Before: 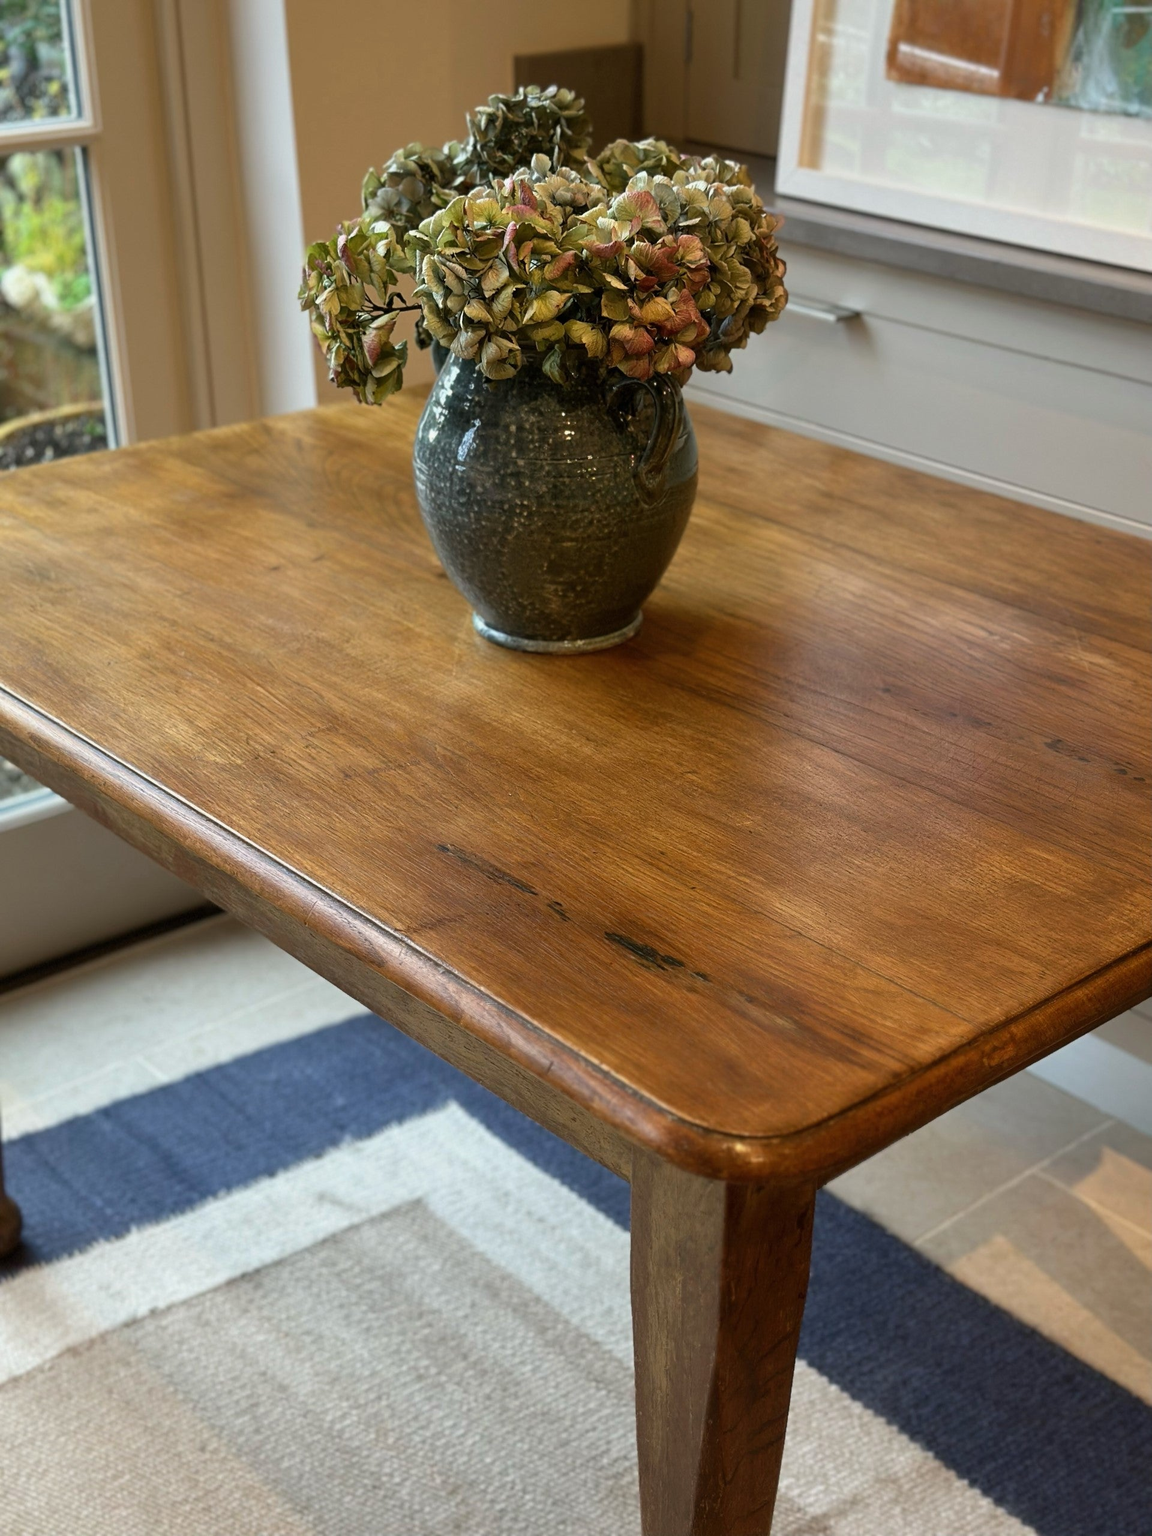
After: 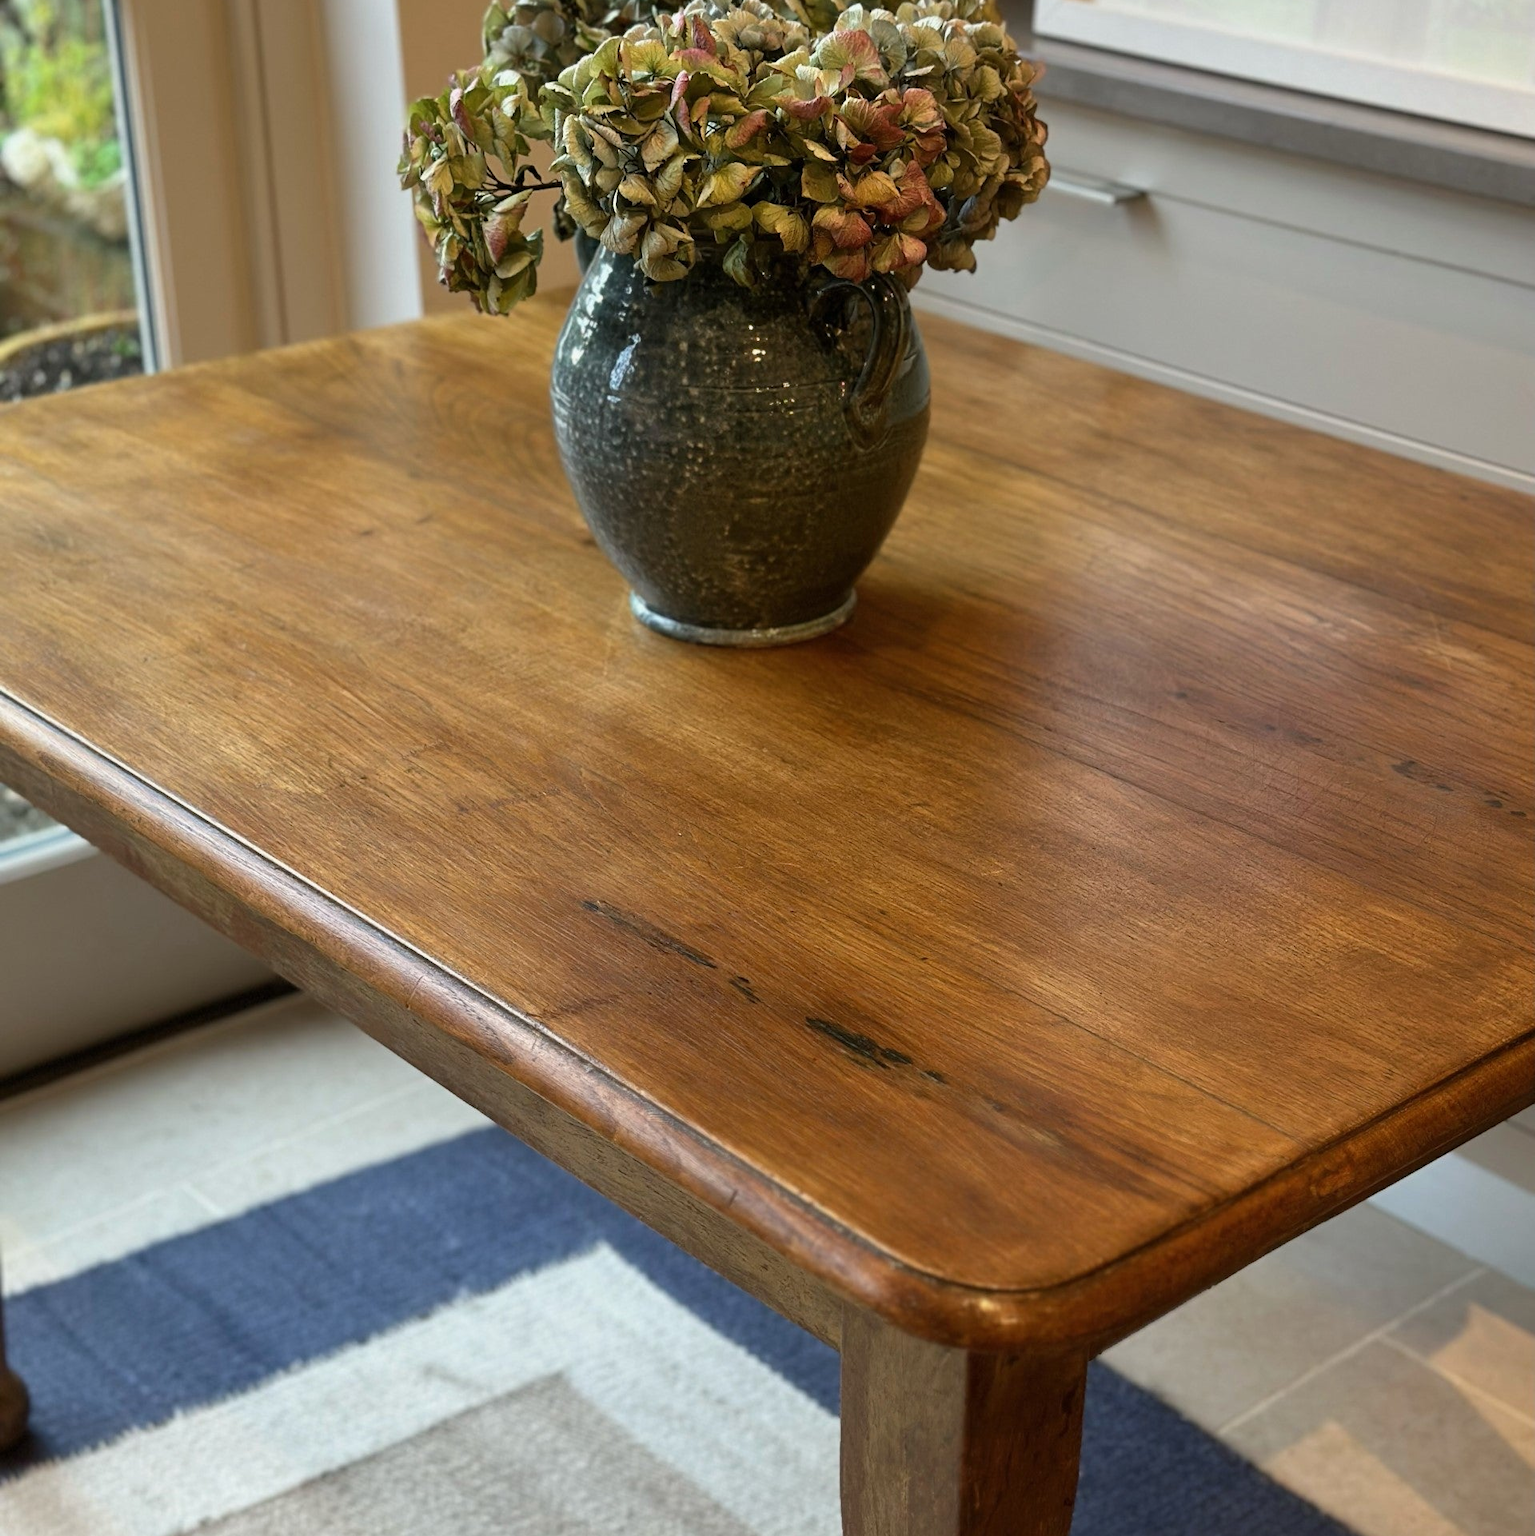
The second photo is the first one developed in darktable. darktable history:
crop: top 11.011%, bottom 13.92%
